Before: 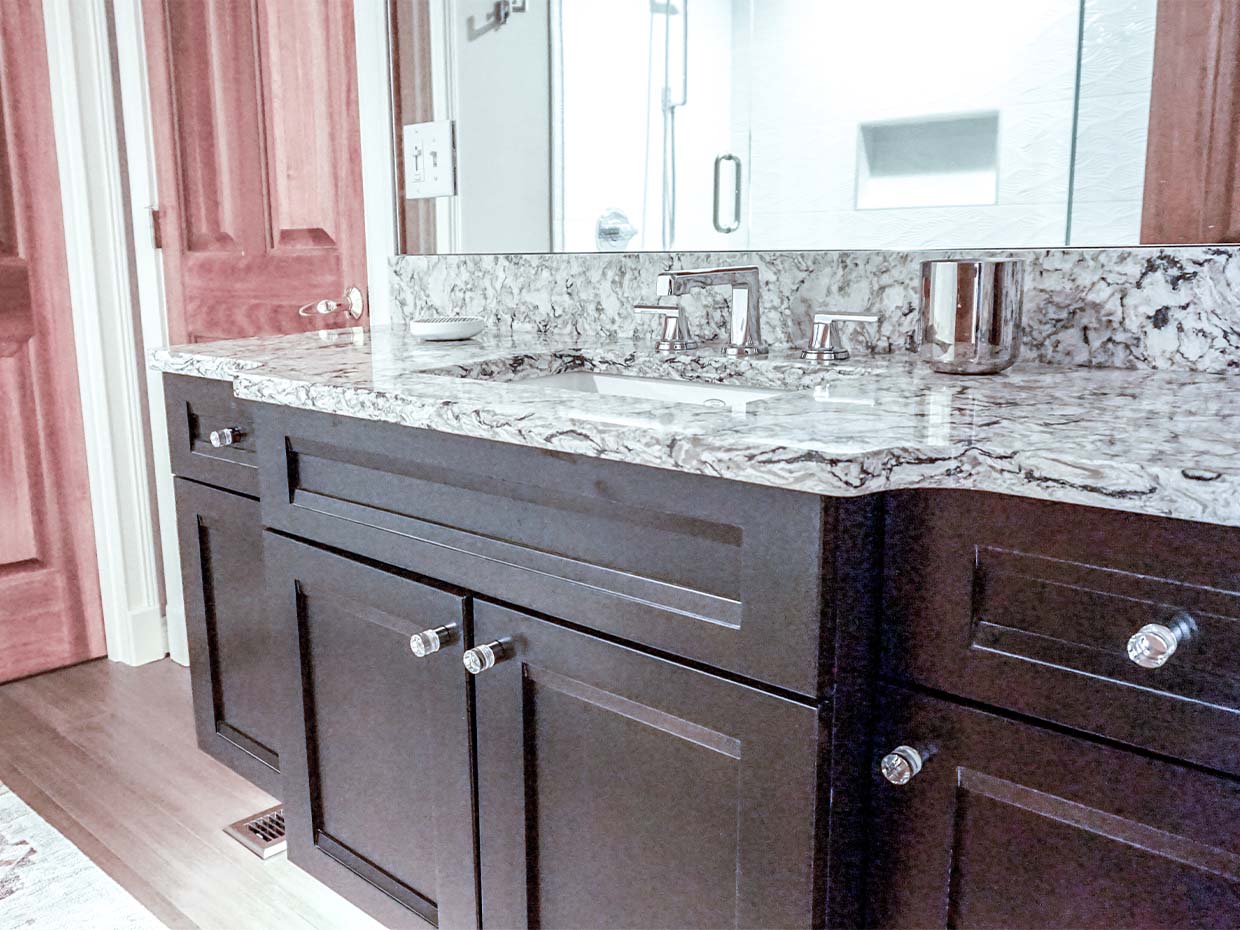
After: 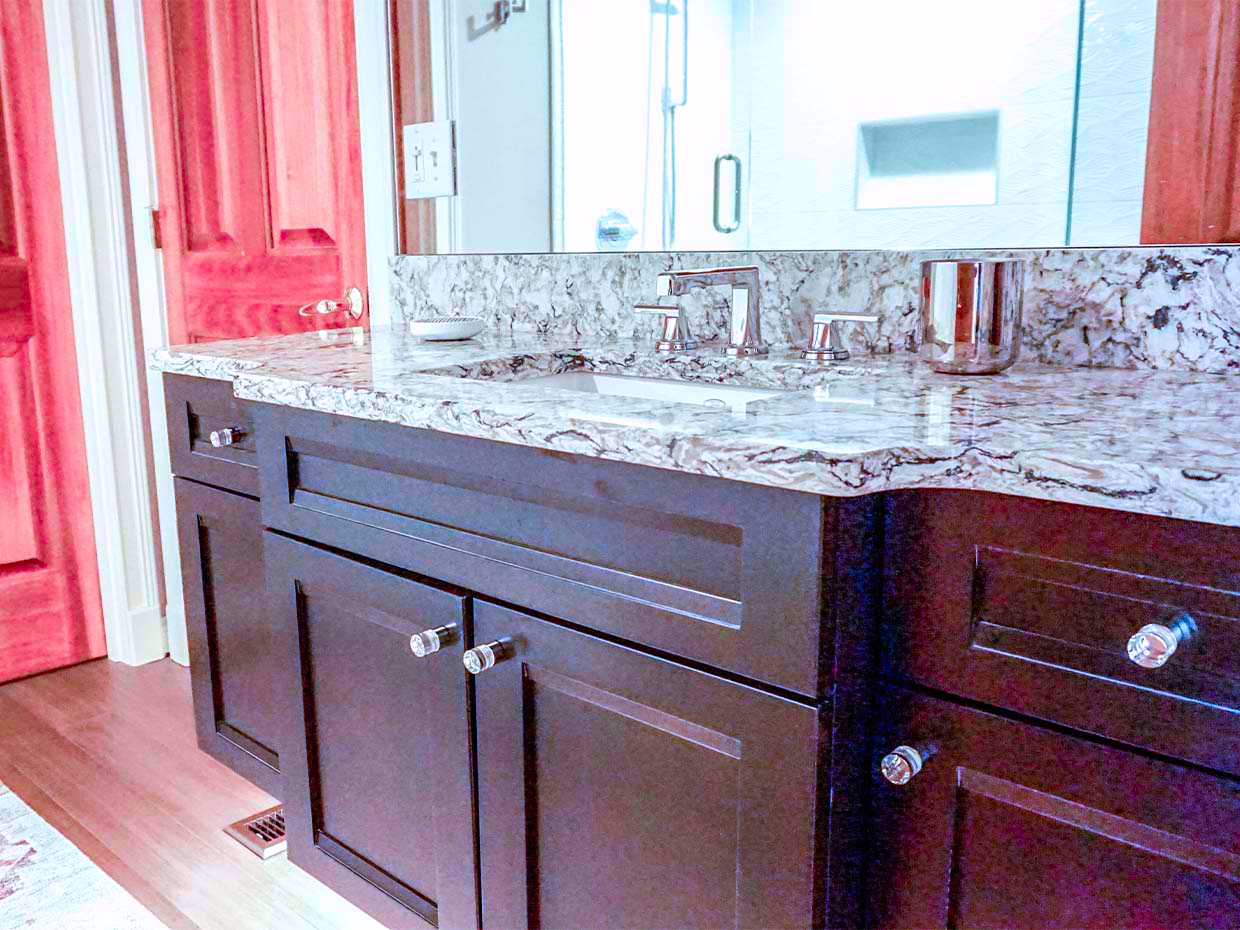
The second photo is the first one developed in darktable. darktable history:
color correction: highlights a* 1.59, highlights b* -1.7, saturation 2.48
